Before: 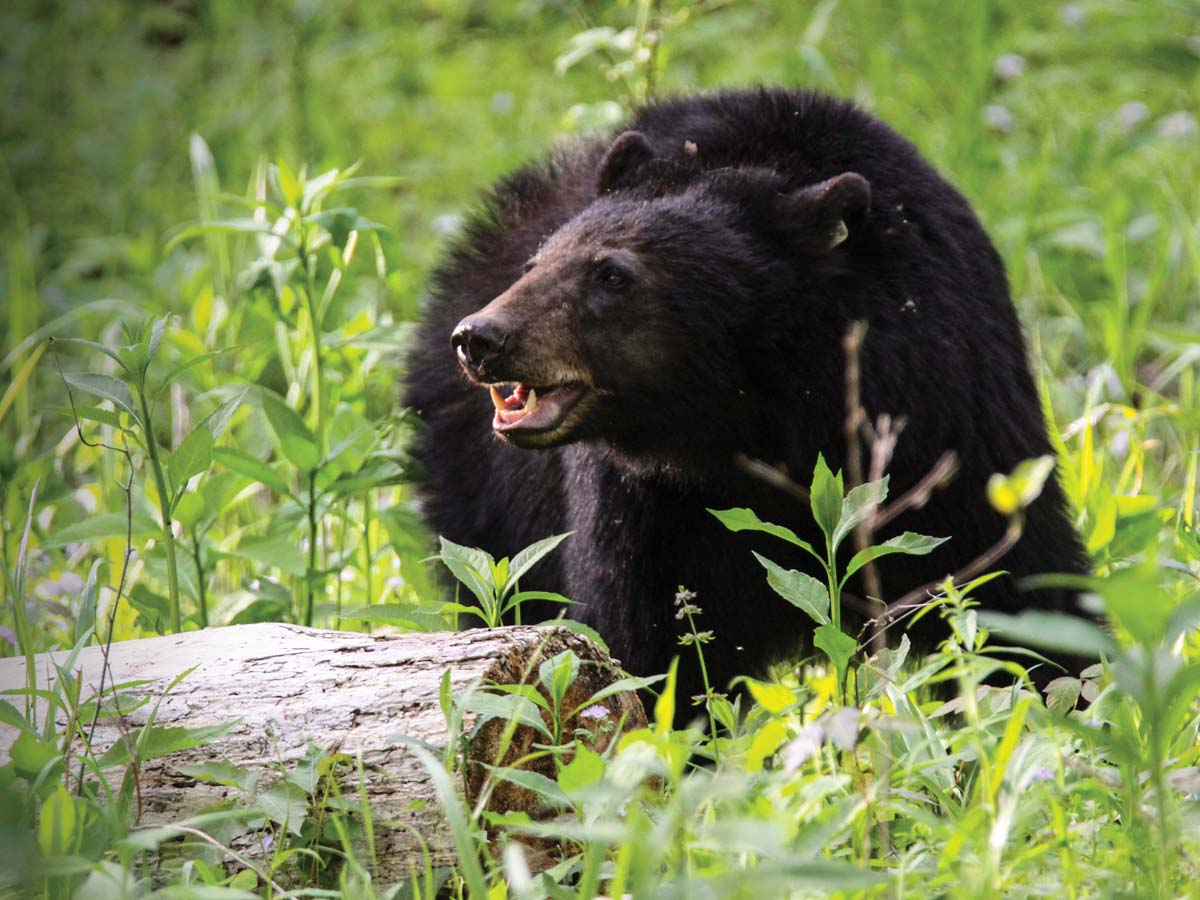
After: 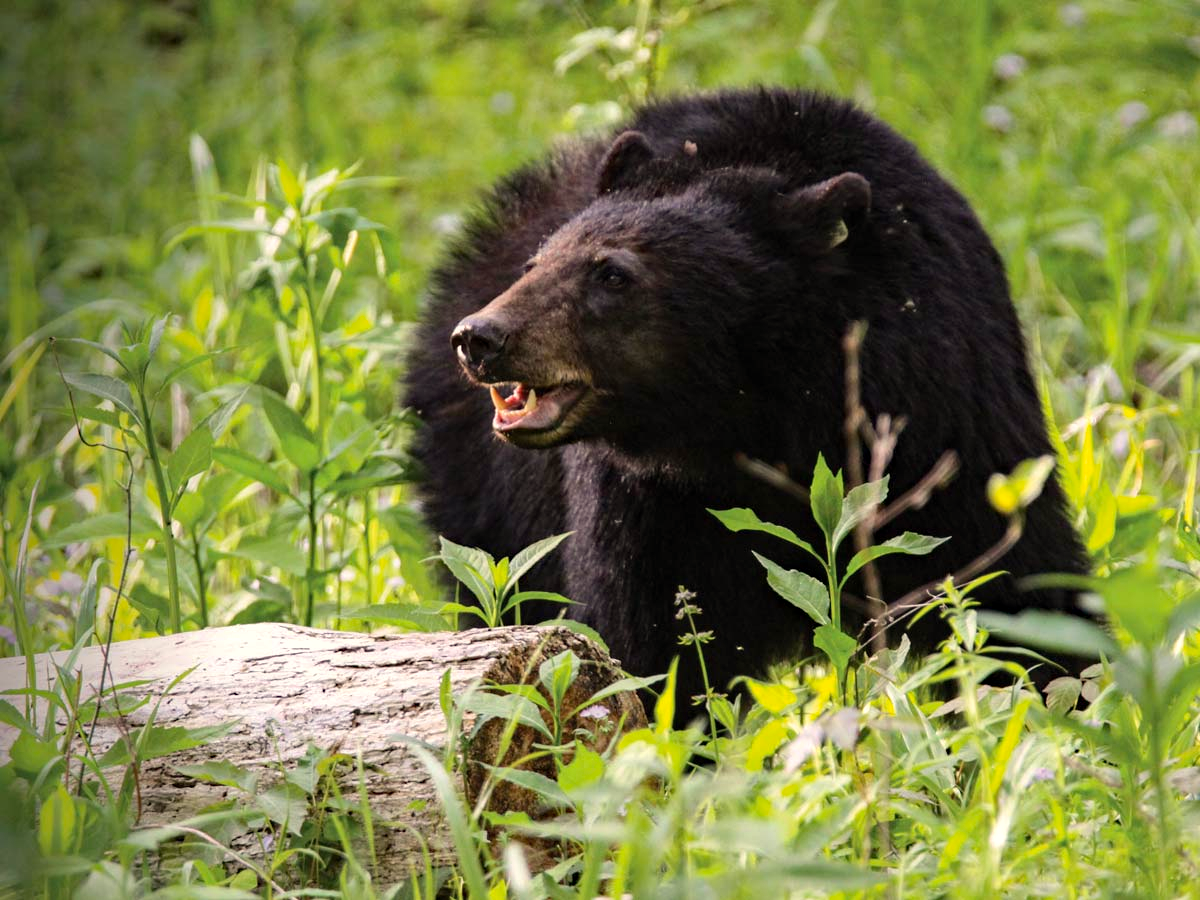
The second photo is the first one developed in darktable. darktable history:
color calibration: x 0.33, y 0.345, temperature 5617.75 K
haze removal: compatibility mode true, adaptive false
